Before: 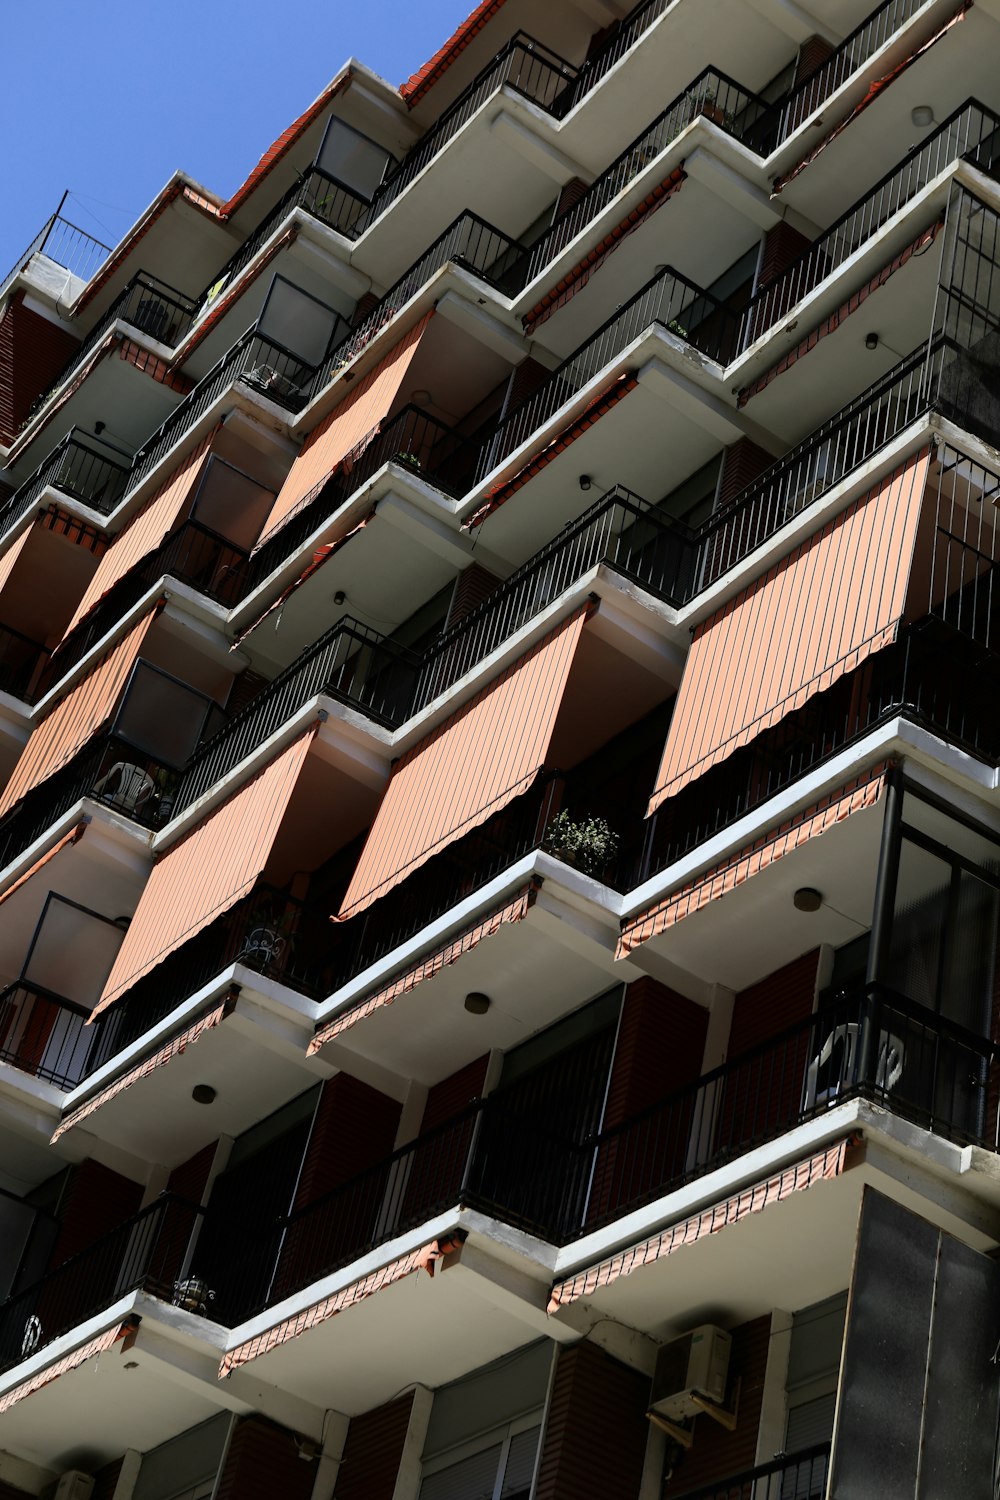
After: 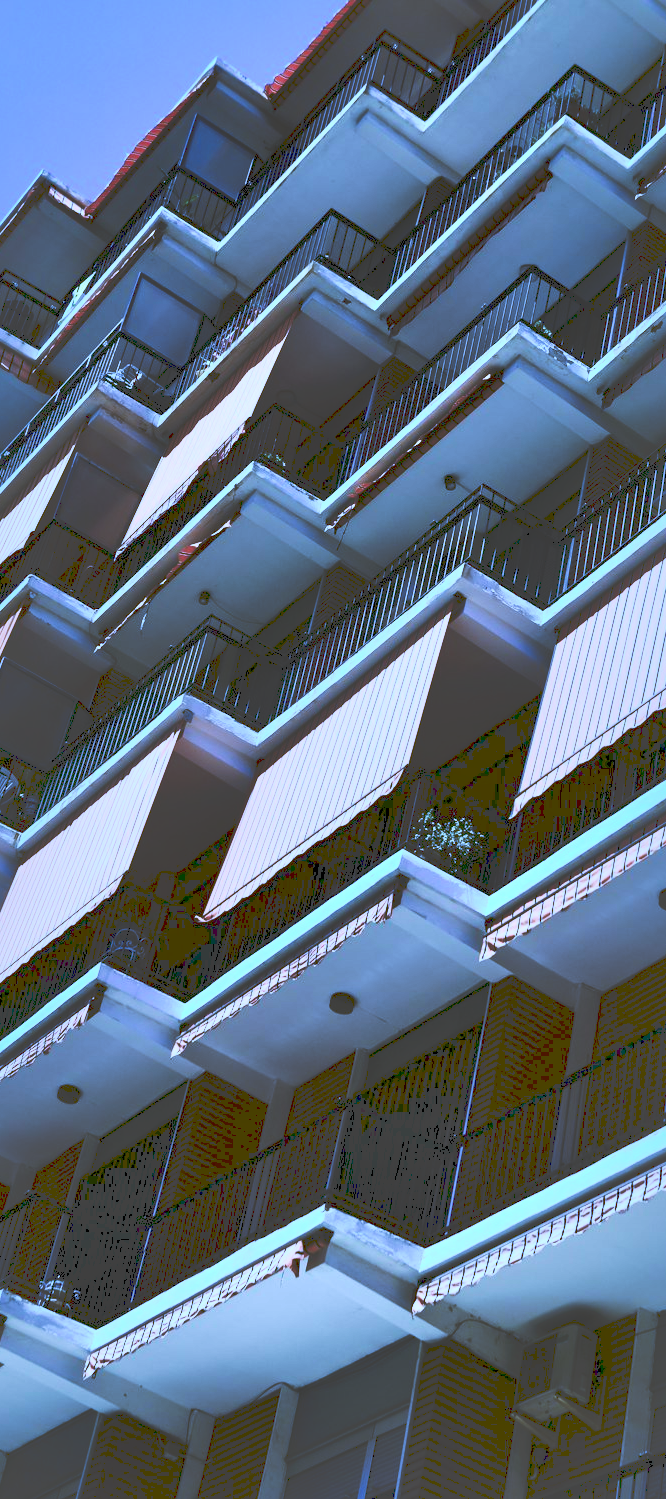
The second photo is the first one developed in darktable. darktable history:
white balance: red 0.766, blue 1.537
local contrast: mode bilateral grid, contrast 70, coarseness 75, detail 180%, midtone range 0.2
color balance rgb: perceptual saturation grading › global saturation 20%, global vibrance 20%
tone curve: curves: ch0 [(0, 0) (0.003, 0.301) (0.011, 0.302) (0.025, 0.307) (0.044, 0.313) (0.069, 0.316) (0.1, 0.322) (0.136, 0.325) (0.177, 0.341) (0.224, 0.358) (0.277, 0.386) (0.335, 0.429) (0.399, 0.486) (0.468, 0.556) (0.543, 0.644) (0.623, 0.728) (0.709, 0.796) (0.801, 0.854) (0.898, 0.908) (1, 1)], preserve colors none
crop and rotate: left 13.537%, right 19.796%
